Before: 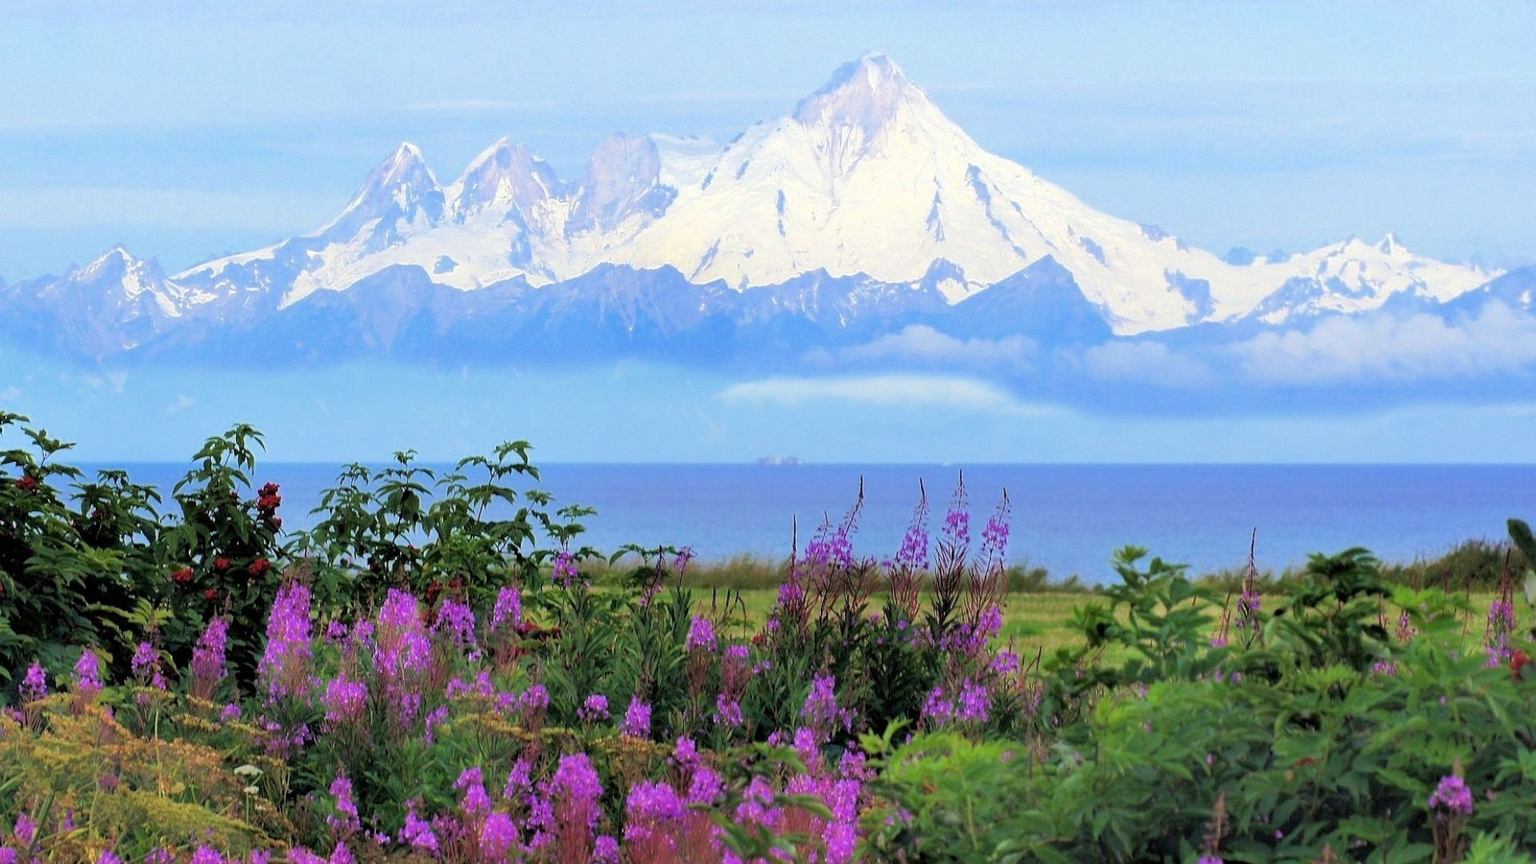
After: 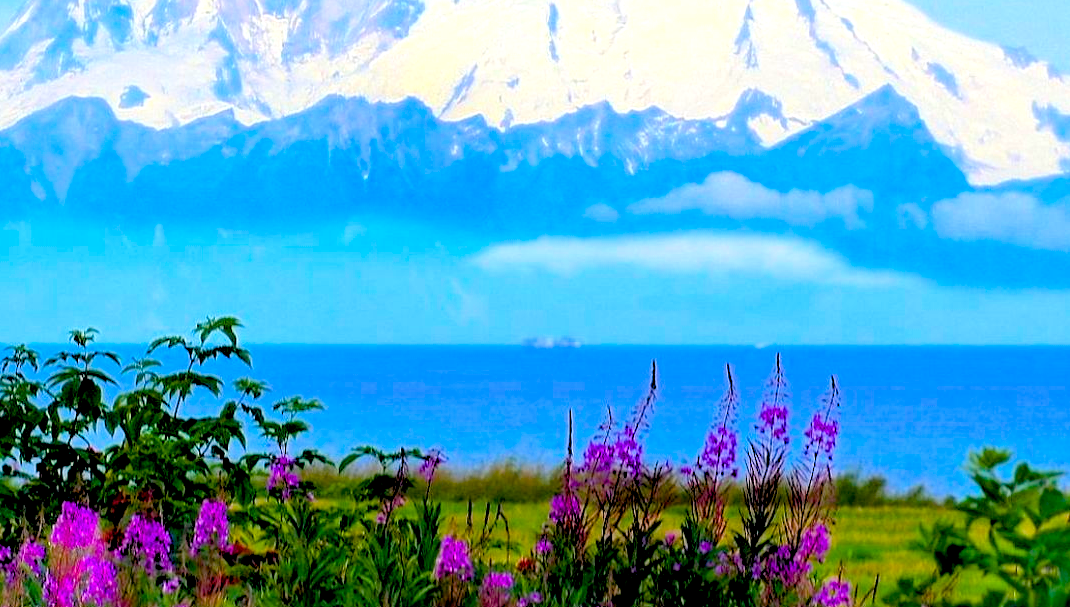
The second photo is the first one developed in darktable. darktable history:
crop and rotate: left 22.081%, top 21.711%, right 22.144%, bottom 22.015%
exposure: black level correction 0.027, exposure 0.185 EV, compensate highlight preservation false
color balance rgb: highlights gain › chroma 0.177%, highlights gain › hue 330.03°, global offset › luminance -0.333%, global offset › chroma 0.108%, global offset › hue 167.96°, linear chroma grading › global chroma 19.586%, perceptual saturation grading › global saturation 35.729%, global vibrance 20%
